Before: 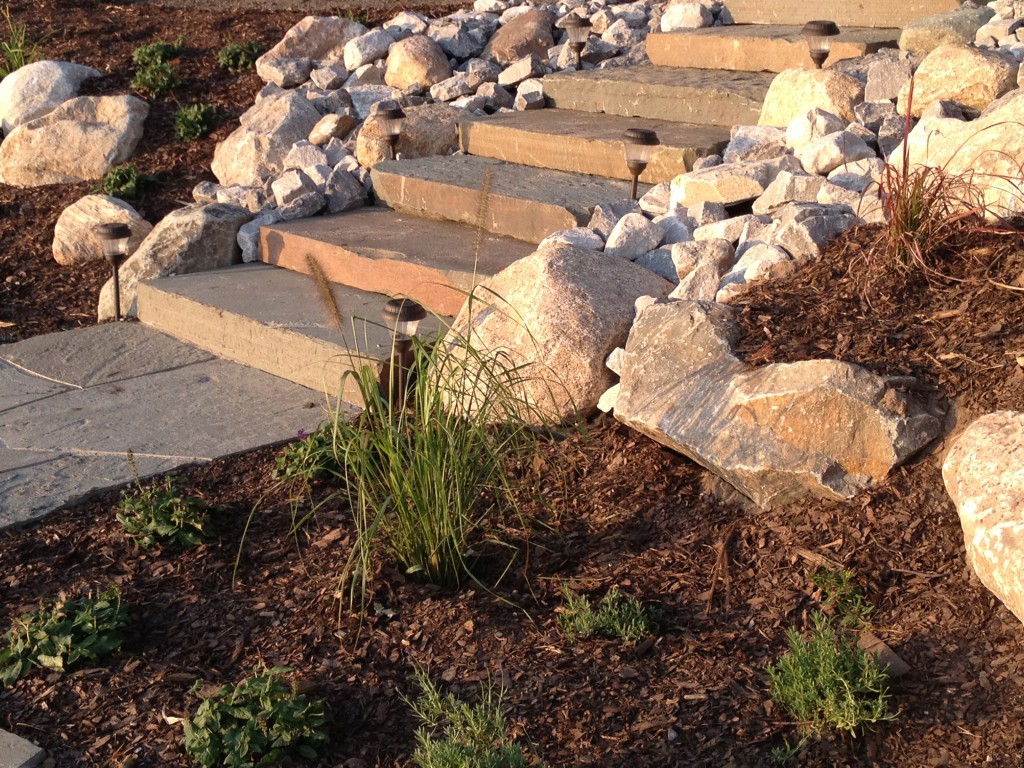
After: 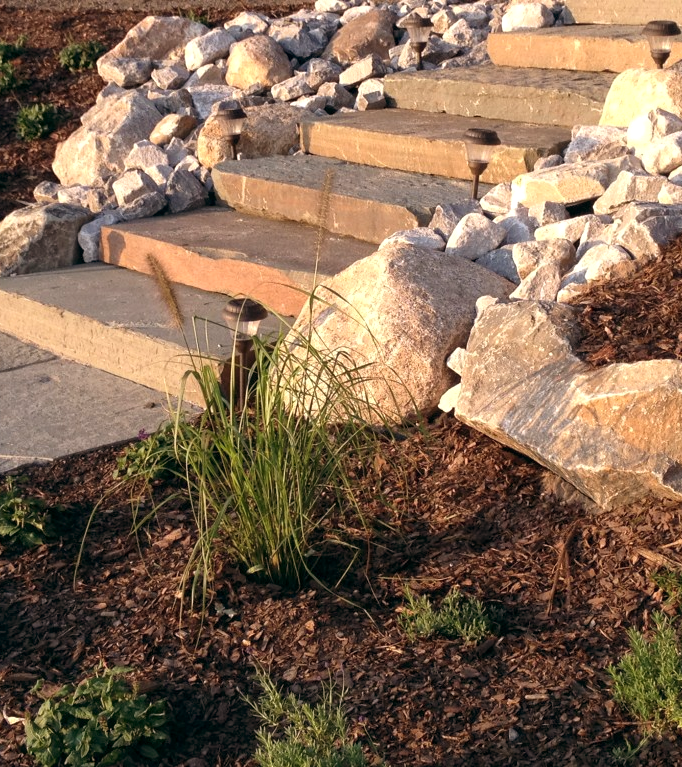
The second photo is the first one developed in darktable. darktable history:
exposure: exposure 0.15 EV, compensate highlight preservation false
crop and rotate: left 15.546%, right 17.787%
color balance: lift [1, 0.998, 1.001, 1.002], gamma [1, 1.02, 1, 0.98], gain [1, 1.02, 1.003, 0.98]
local contrast: highlights 100%, shadows 100%, detail 120%, midtone range 0.2
